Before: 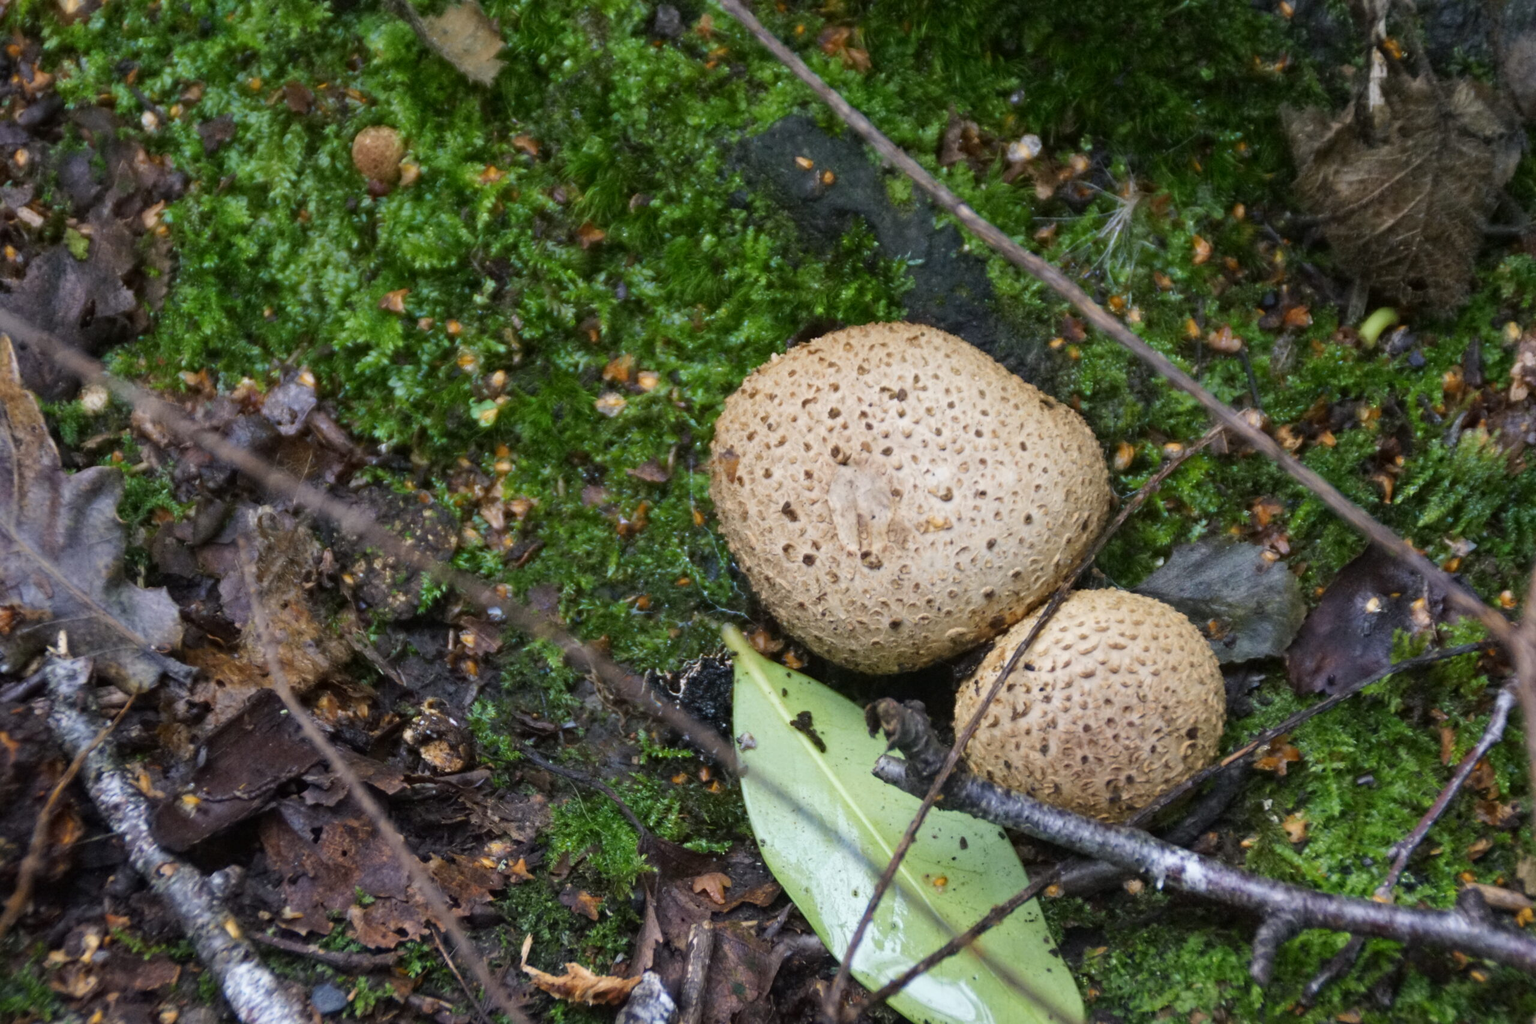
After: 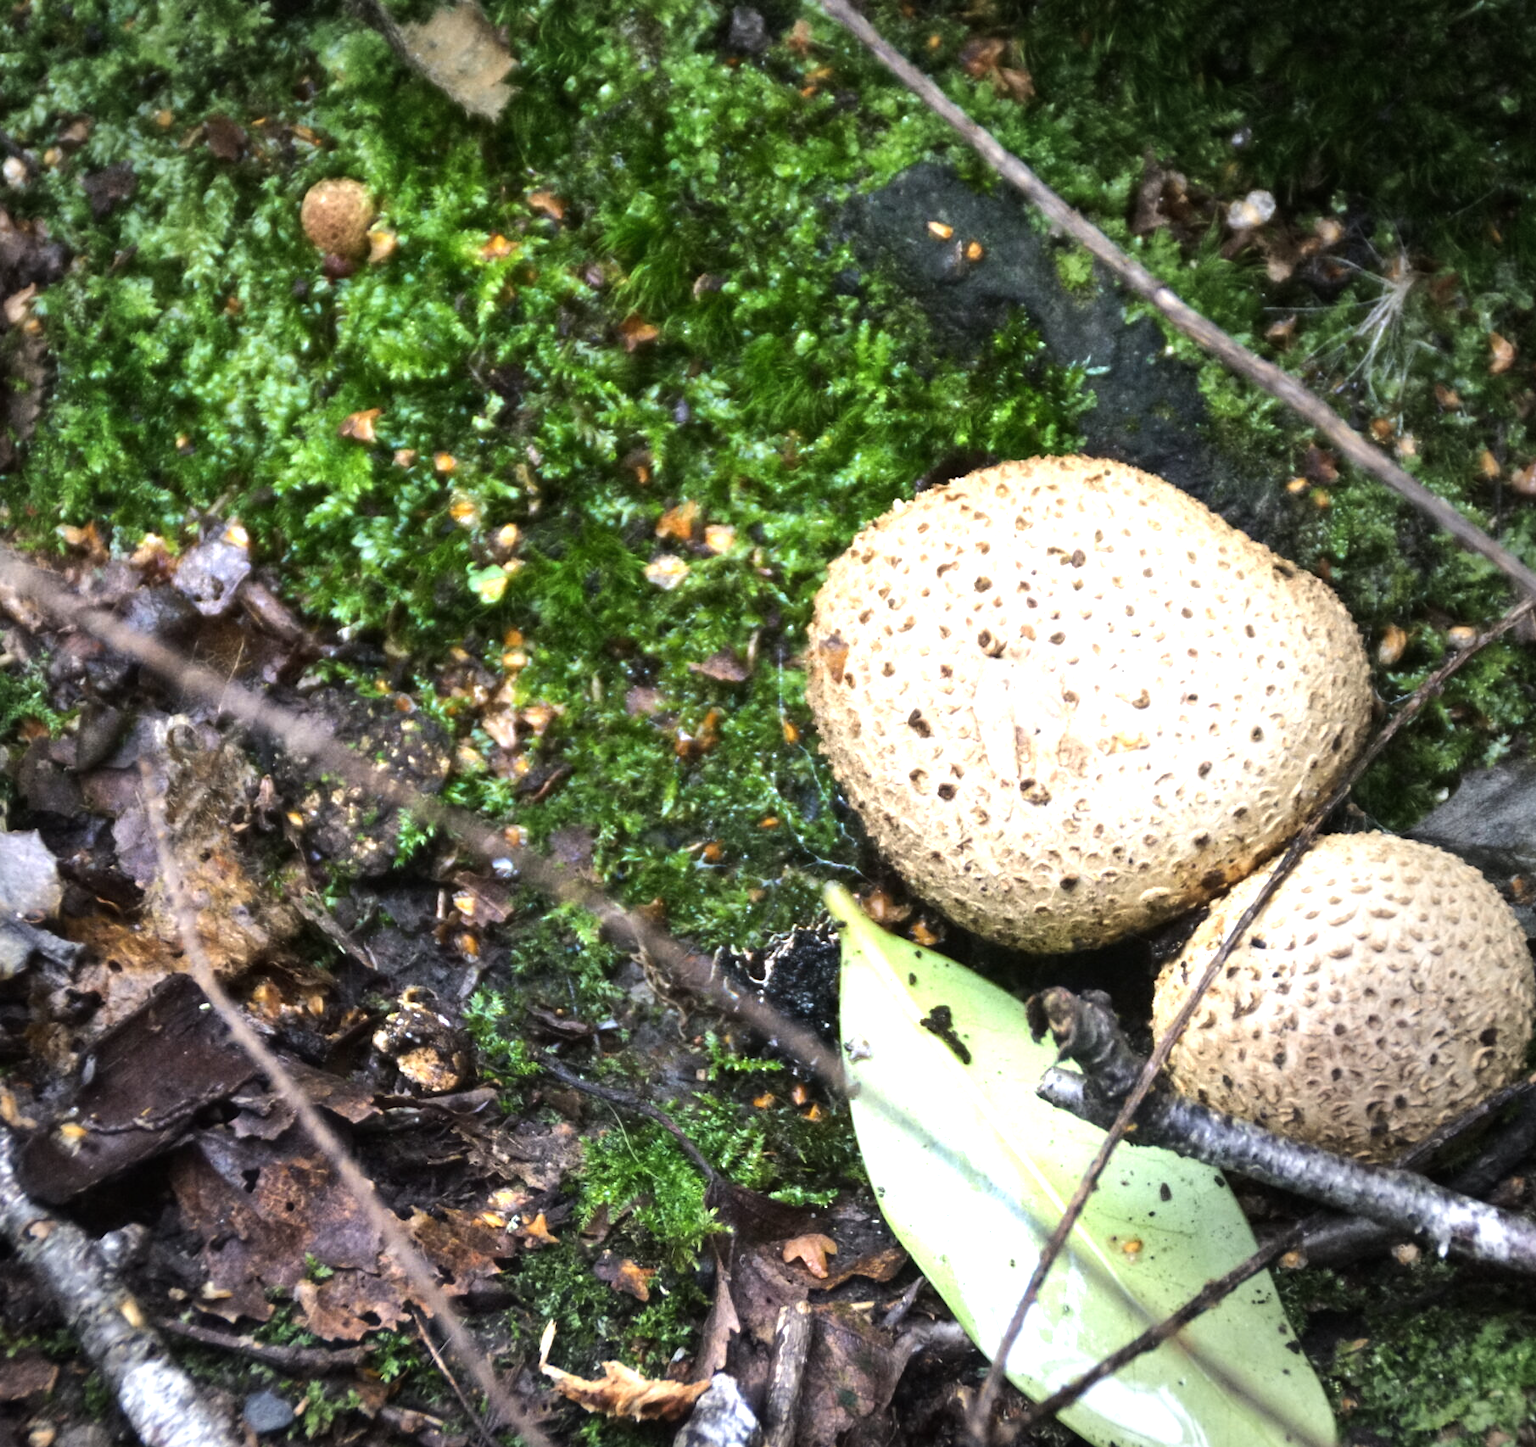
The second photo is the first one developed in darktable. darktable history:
exposure: black level correction 0, exposure 0.695 EV, compensate highlight preservation false
tone equalizer: -8 EV -0.78 EV, -7 EV -0.709 EV, -6 EV -0.576 EV, -5 EV -0.407 EV, -3 EV 0.395 EV, -2 EV 0.6 EV, -1 EV 0.692 EV, +0 EV 0.723 EV, edges refinement/feathering 500, mask exposure compensation -1.57 EV, preserve details no
vignetting: fall-off start 76.96%, fall-off radius 28.66%, brightness -0.402, saturation -0.296, center (-0.148, 0.02), width/height ratio 0.97
crop and rotate: left 9.082%, right 20.152%
haze removal: strength -0.049, compatibility mode true, adaptive false
